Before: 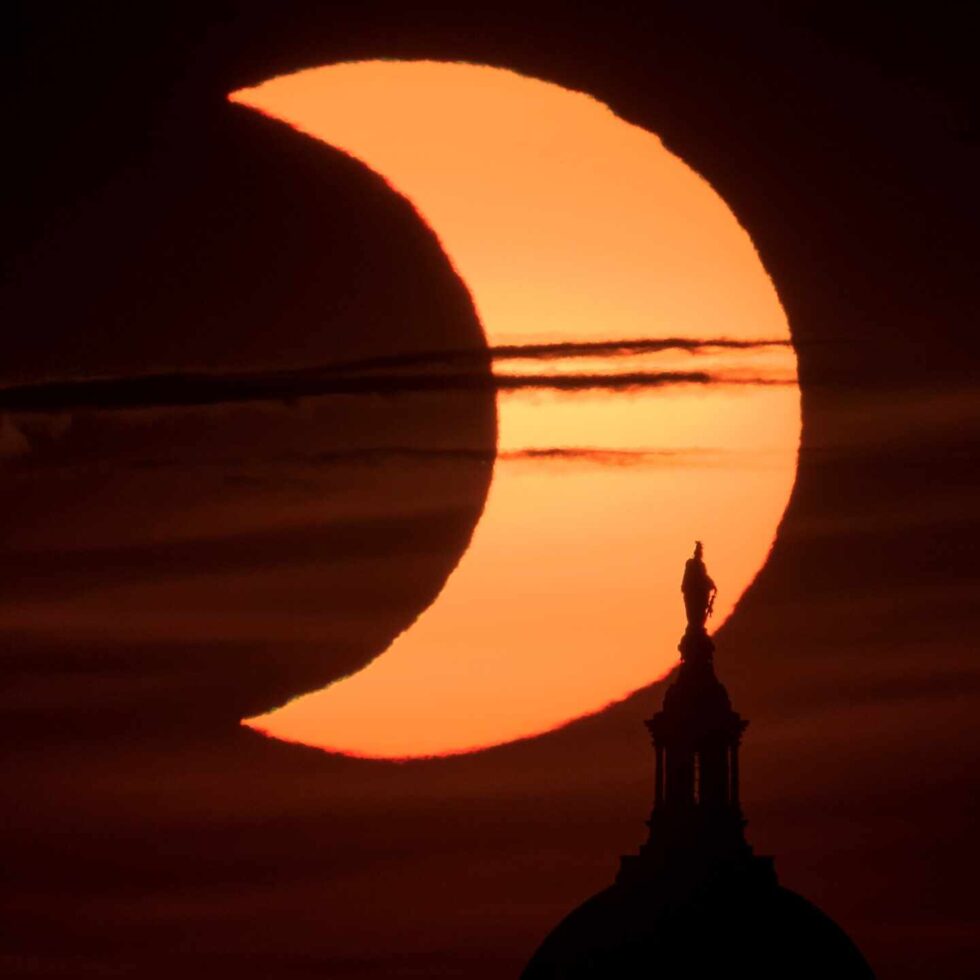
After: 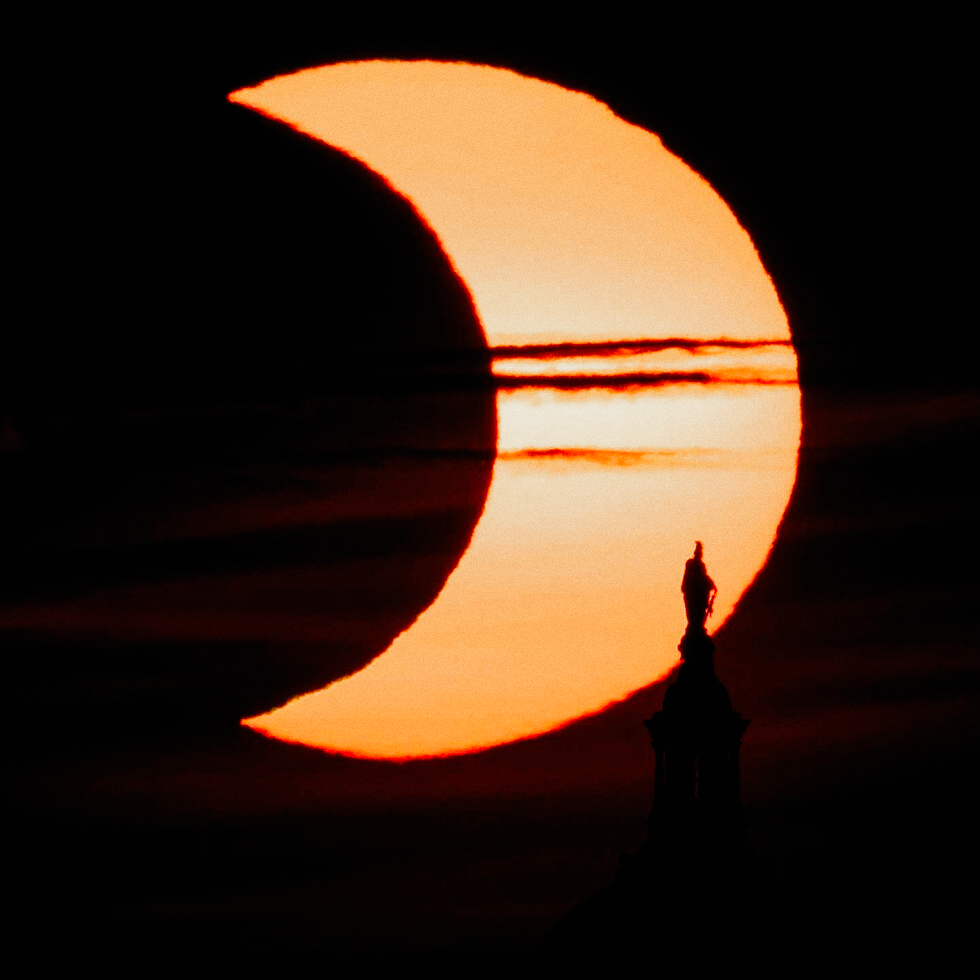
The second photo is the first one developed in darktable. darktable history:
grain: coarseness 0.09 ISO
filmic rgb: black relative exposure -6.43 EV, white relative exposure 2.43 EV, threshold 3 EV, hardness 5.27, latitude 0.1%, contrast 1.425, highlights saturation mix 2%, preserve chrominance no, color science v5 (2021), contrast in shadows safe, contrast in highlights safe, enable highlight reconstruction true
